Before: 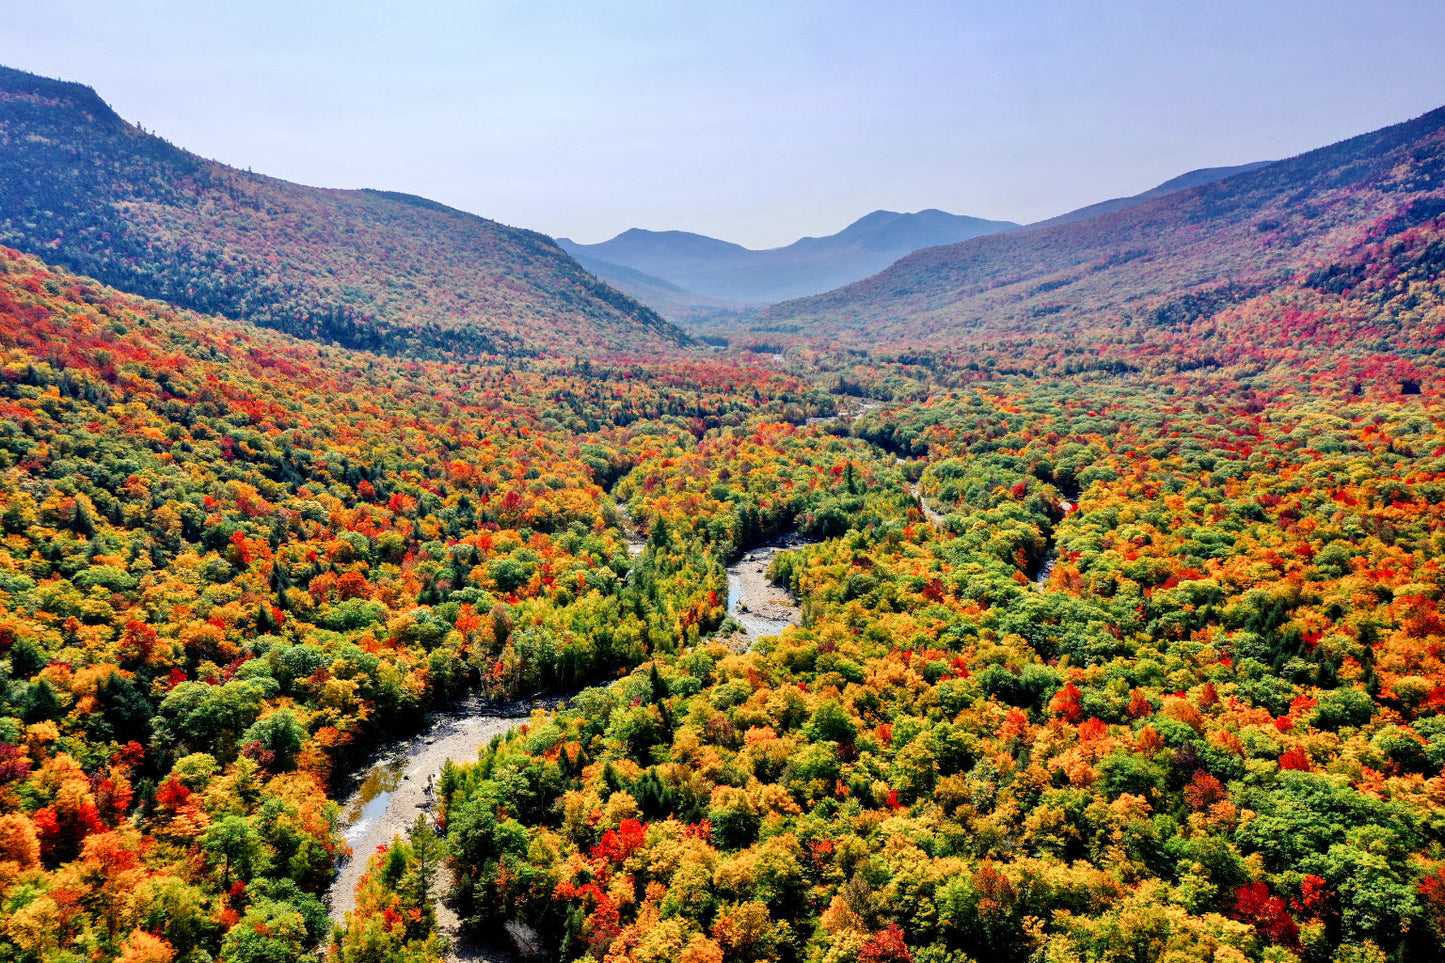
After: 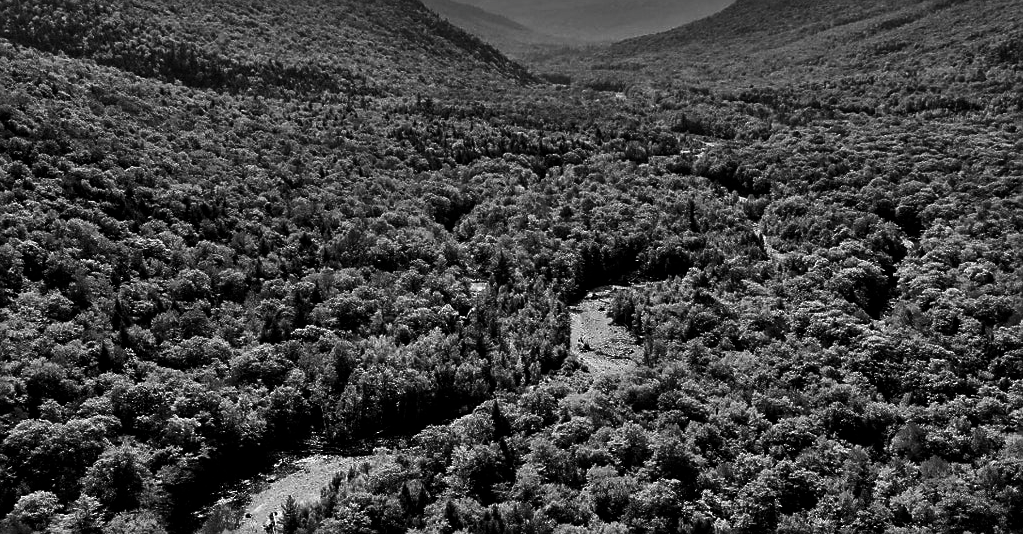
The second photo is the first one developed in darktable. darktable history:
crop: left 10.968%, top 27.224%, right 18.236%, bottom 17.25%
contrast brightness saturation: contrast -0.027, brightness -0.573, saturation -0.997
sharpen: radius 1.826, amount 0.413, threshold 1.455
